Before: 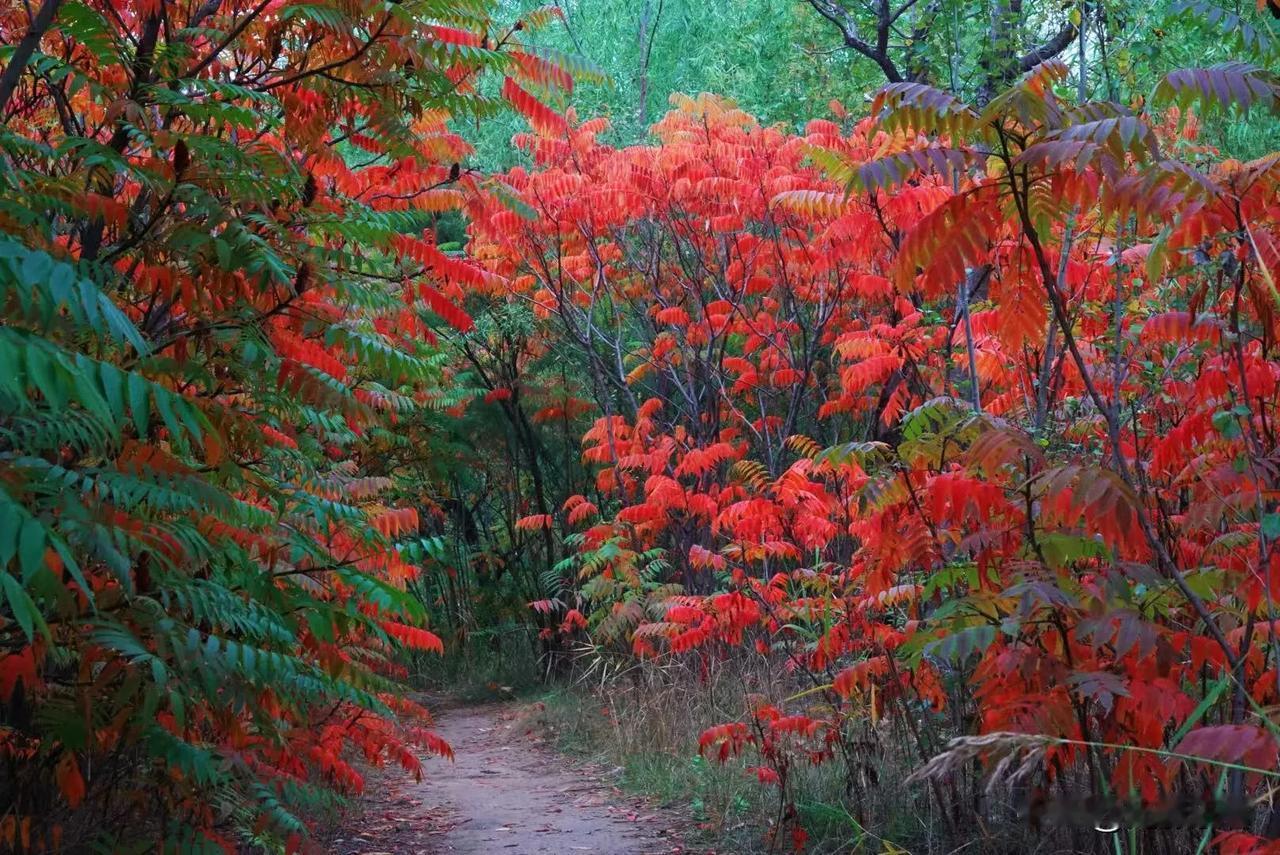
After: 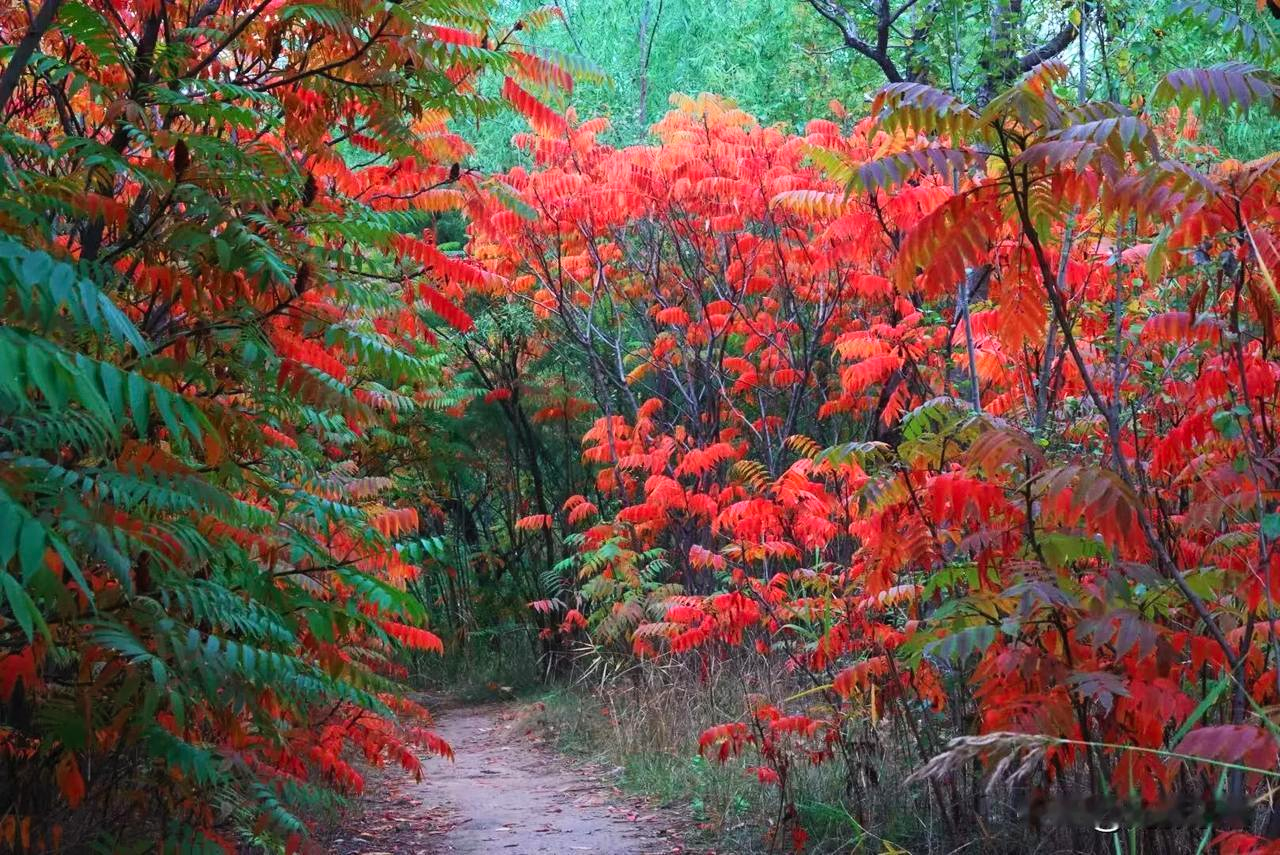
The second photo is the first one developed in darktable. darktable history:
contrast brightness saturation: contrast 0.196, brightness 0.147, saturation 0.147
